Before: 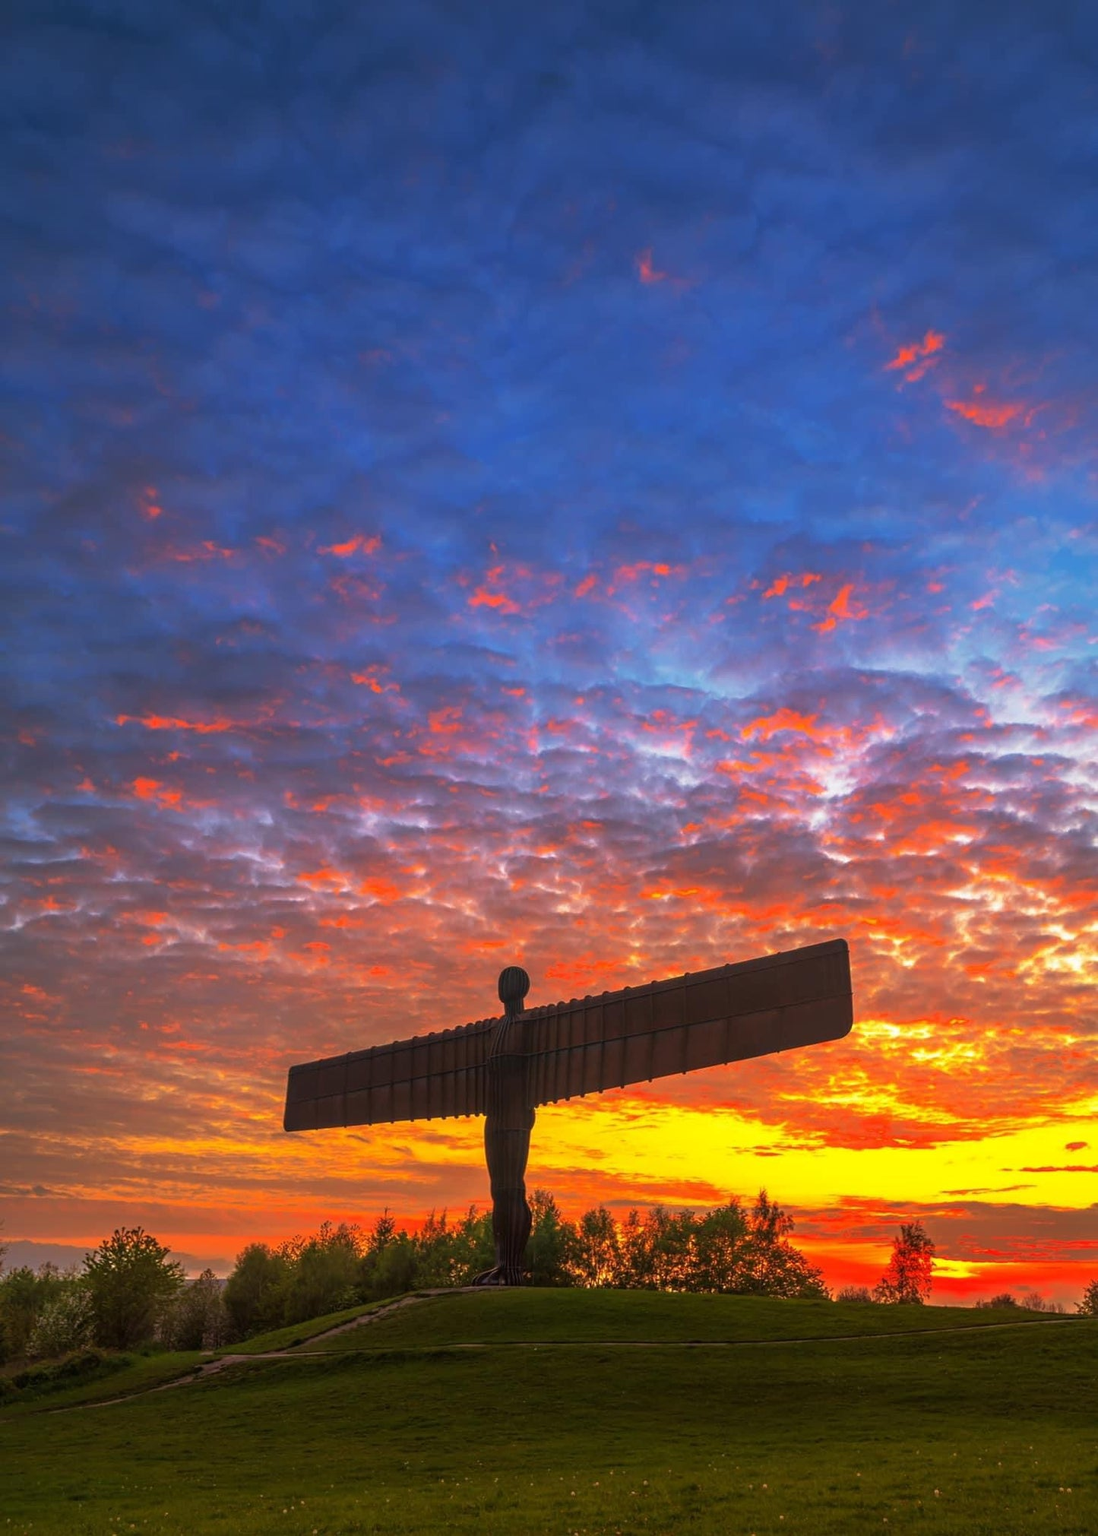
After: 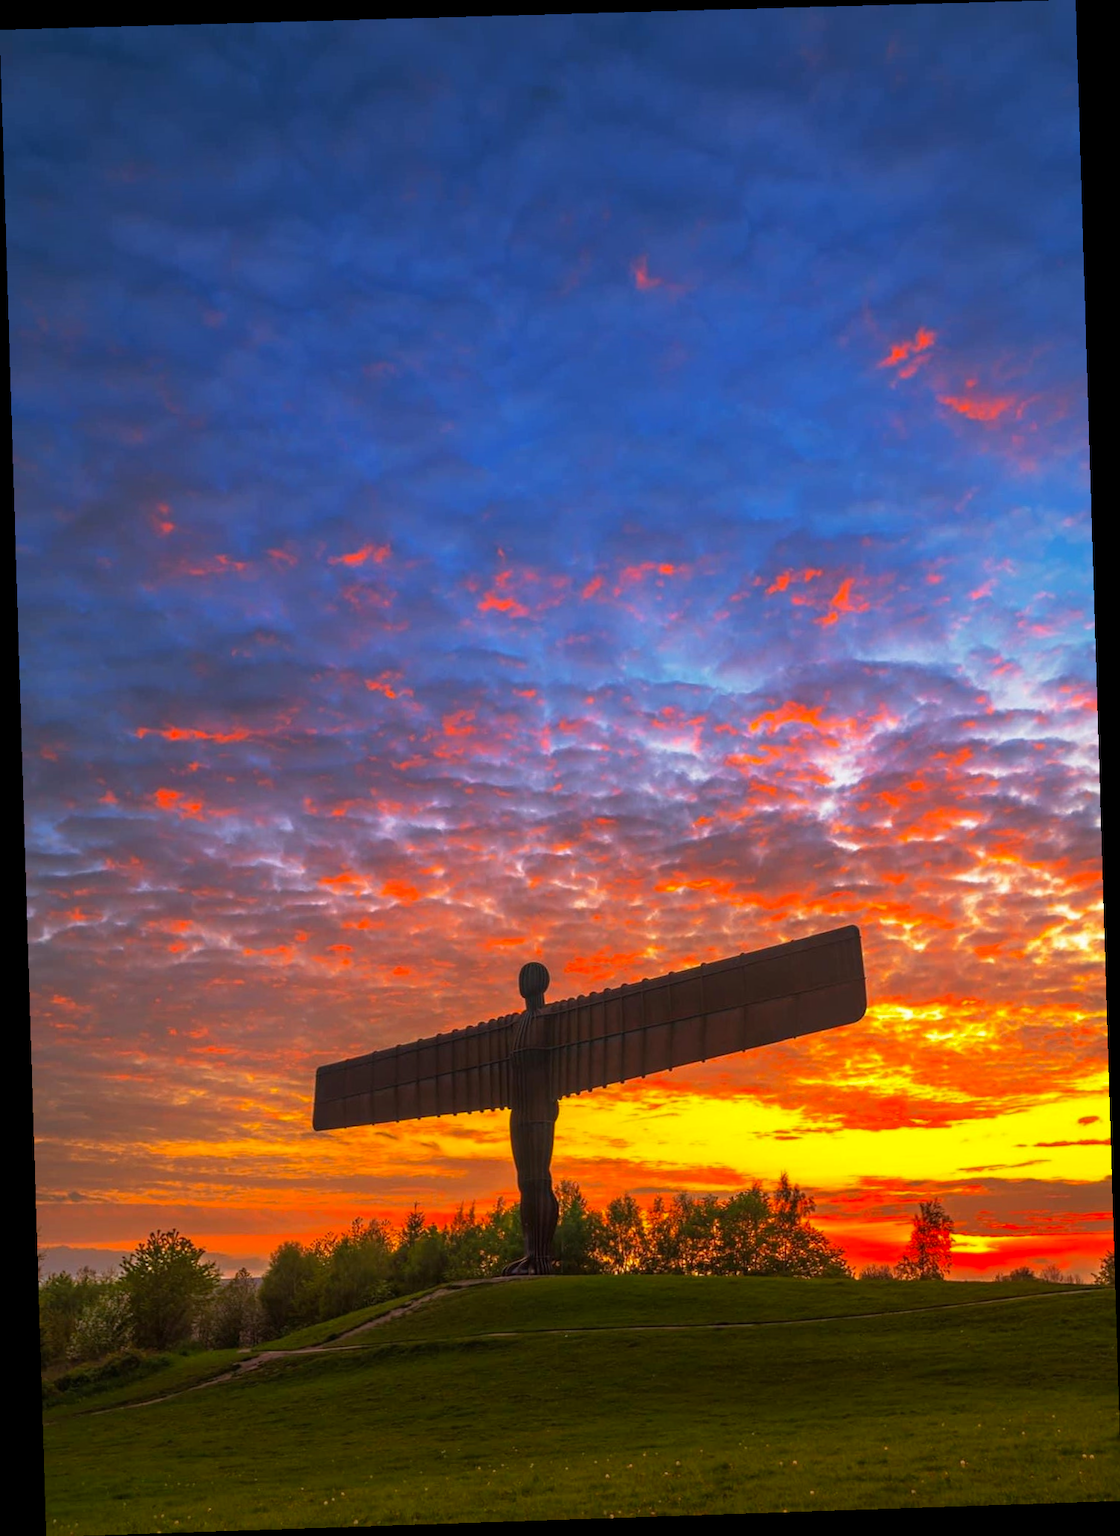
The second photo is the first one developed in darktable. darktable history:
exposure: compensate highlight preservation false
rotate and perspective: rotation -1.77°, lens shift (horizontal) 0.004, automatic cropping off
color balance: output saturation 110%
